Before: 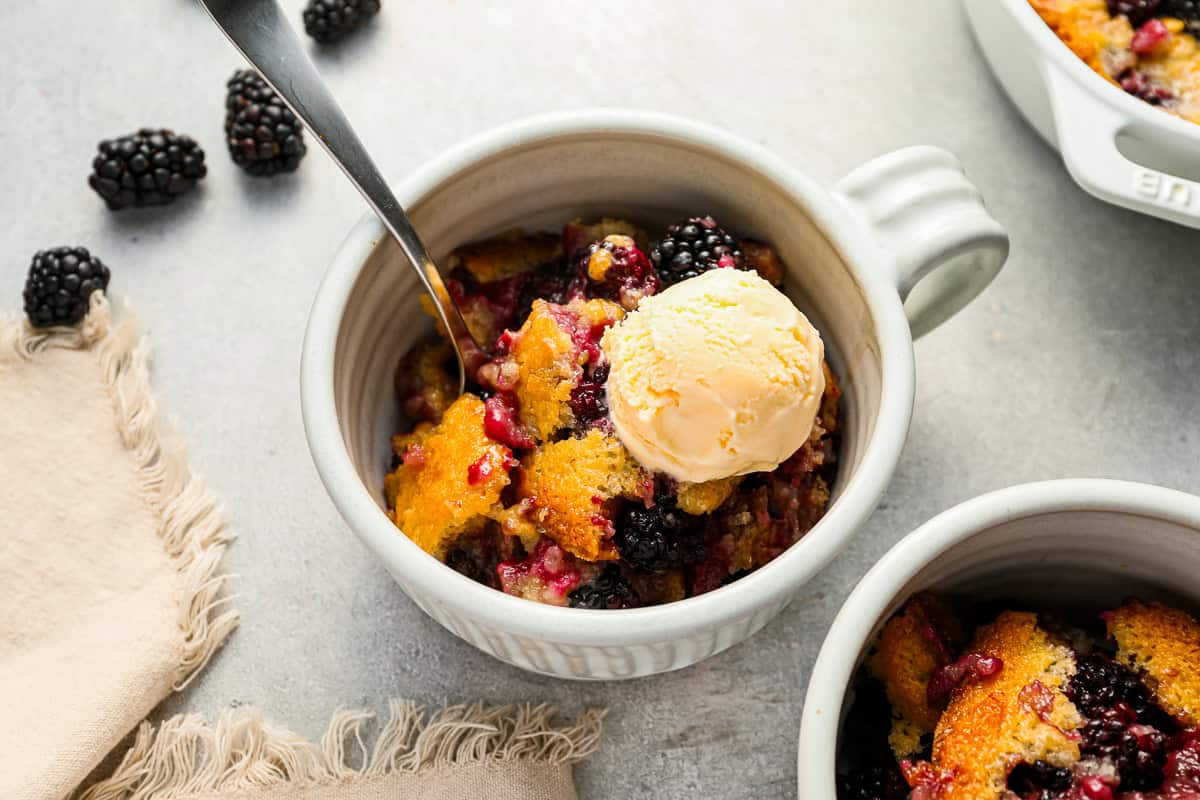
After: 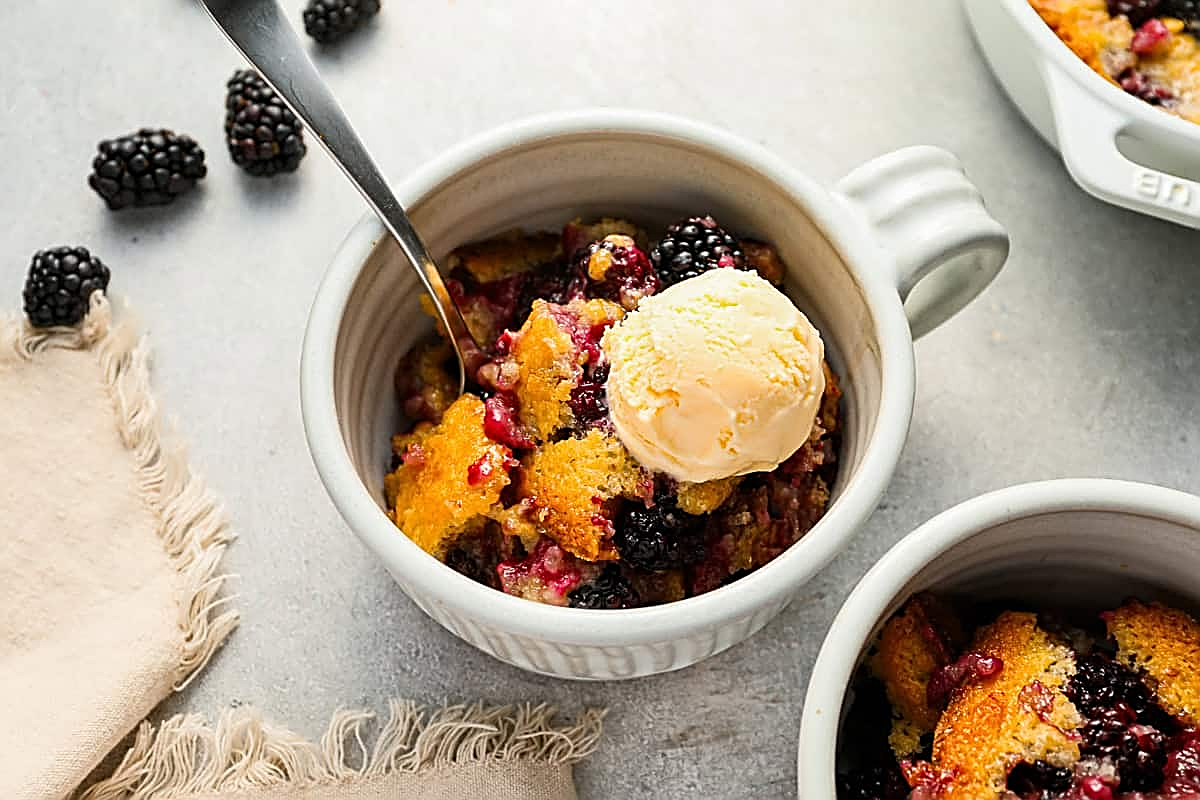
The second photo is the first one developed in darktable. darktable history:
sharpen: amount 0.902
